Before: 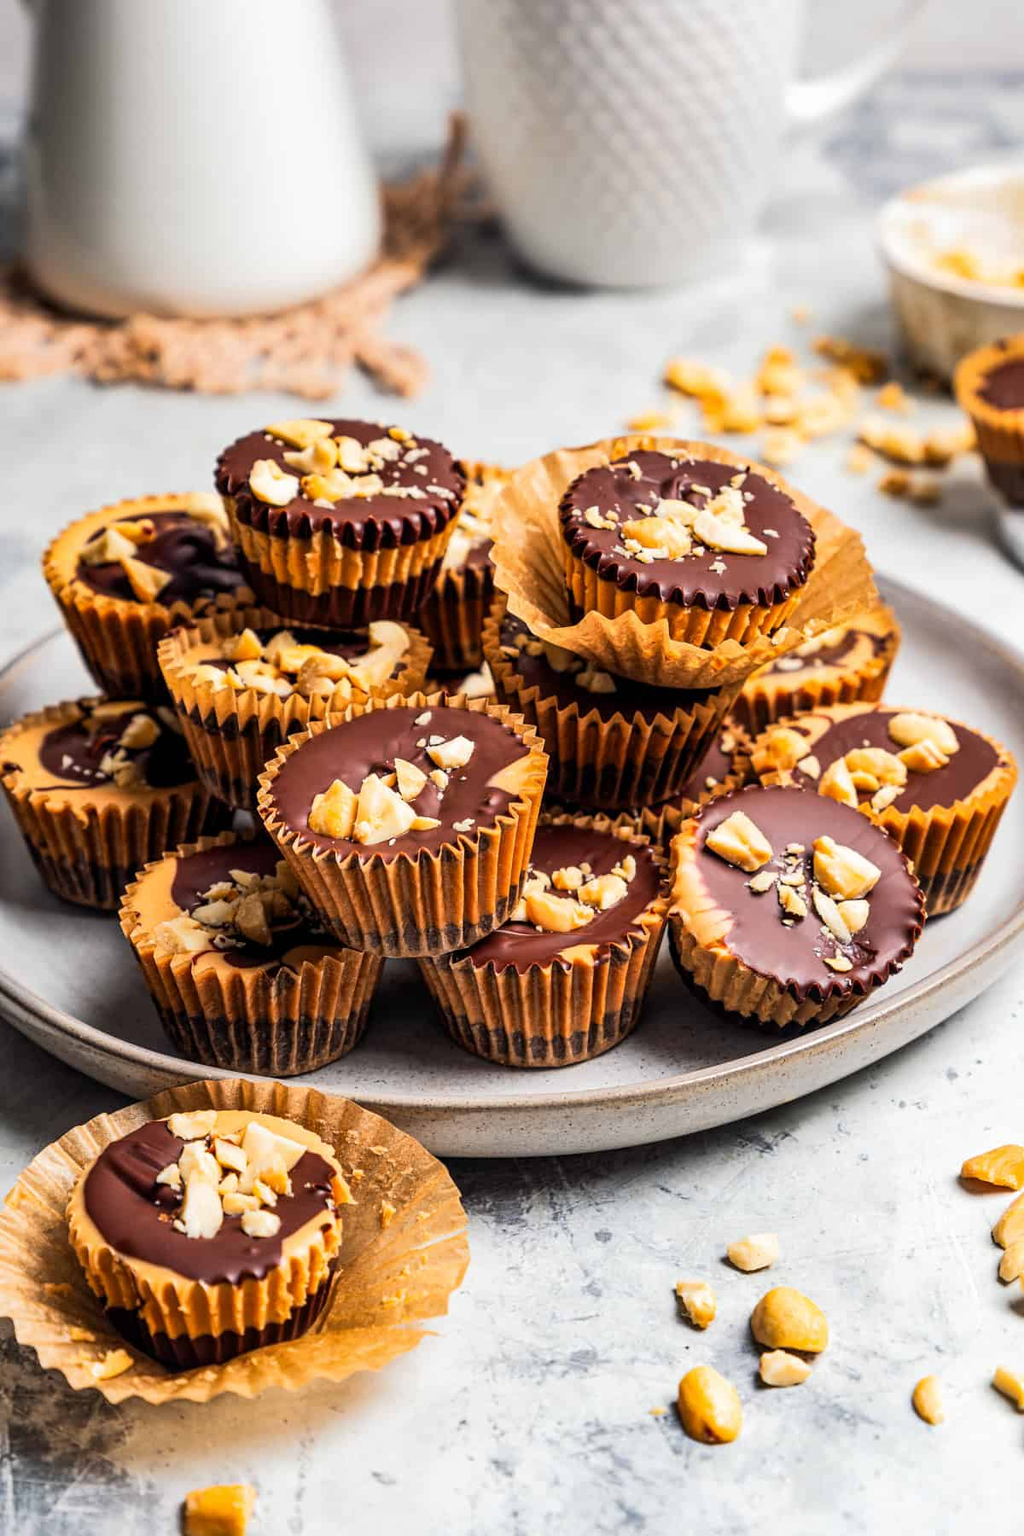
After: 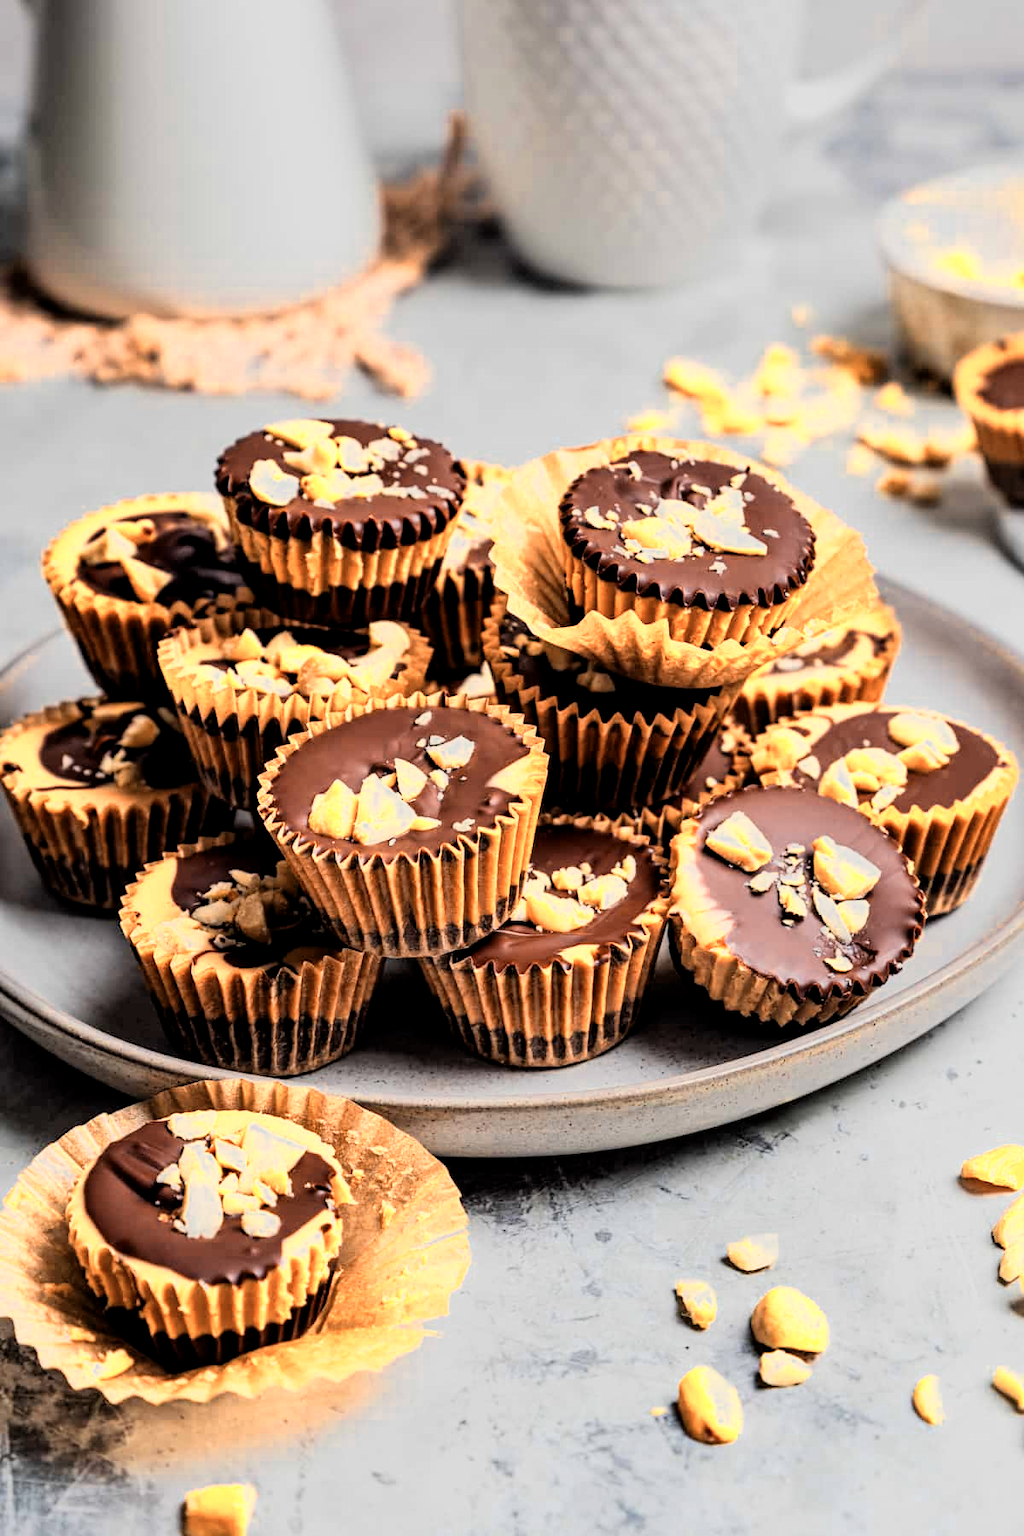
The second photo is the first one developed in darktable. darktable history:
color zones: curves: ch0 [(0.018, 0.548) (0.197, 0.654) (0.425, 0.447) (0.605, 0.658) (0.732, 0.579)]; ch1 [(0.105, 0.531) (0.224, 0.531) (0.386, 0.39) (0.618, 0.456) (0.732, 0.456) (0.956, 0.421)]; ch2 [(0.039, 0.583) (0.215, 0.465) (0.399, 0.544) (0.465, 0.548) (0.614, 0.447) (0.724, 0.43) (0.882, 0.623) (0.956, 0.632)]
filmic rgb: black relative exposure -7.71 EV, white relative exposure 4.43 EV, threshold 3.01 EV, target black luminance 0%, hardness 3.75, latitude 50.83%, contrast 1.065, highlights saturation mix 9.12%, shadows ↔ highlights balance -0.232%, color science v6 (2022), enable highlight reconstruction true
